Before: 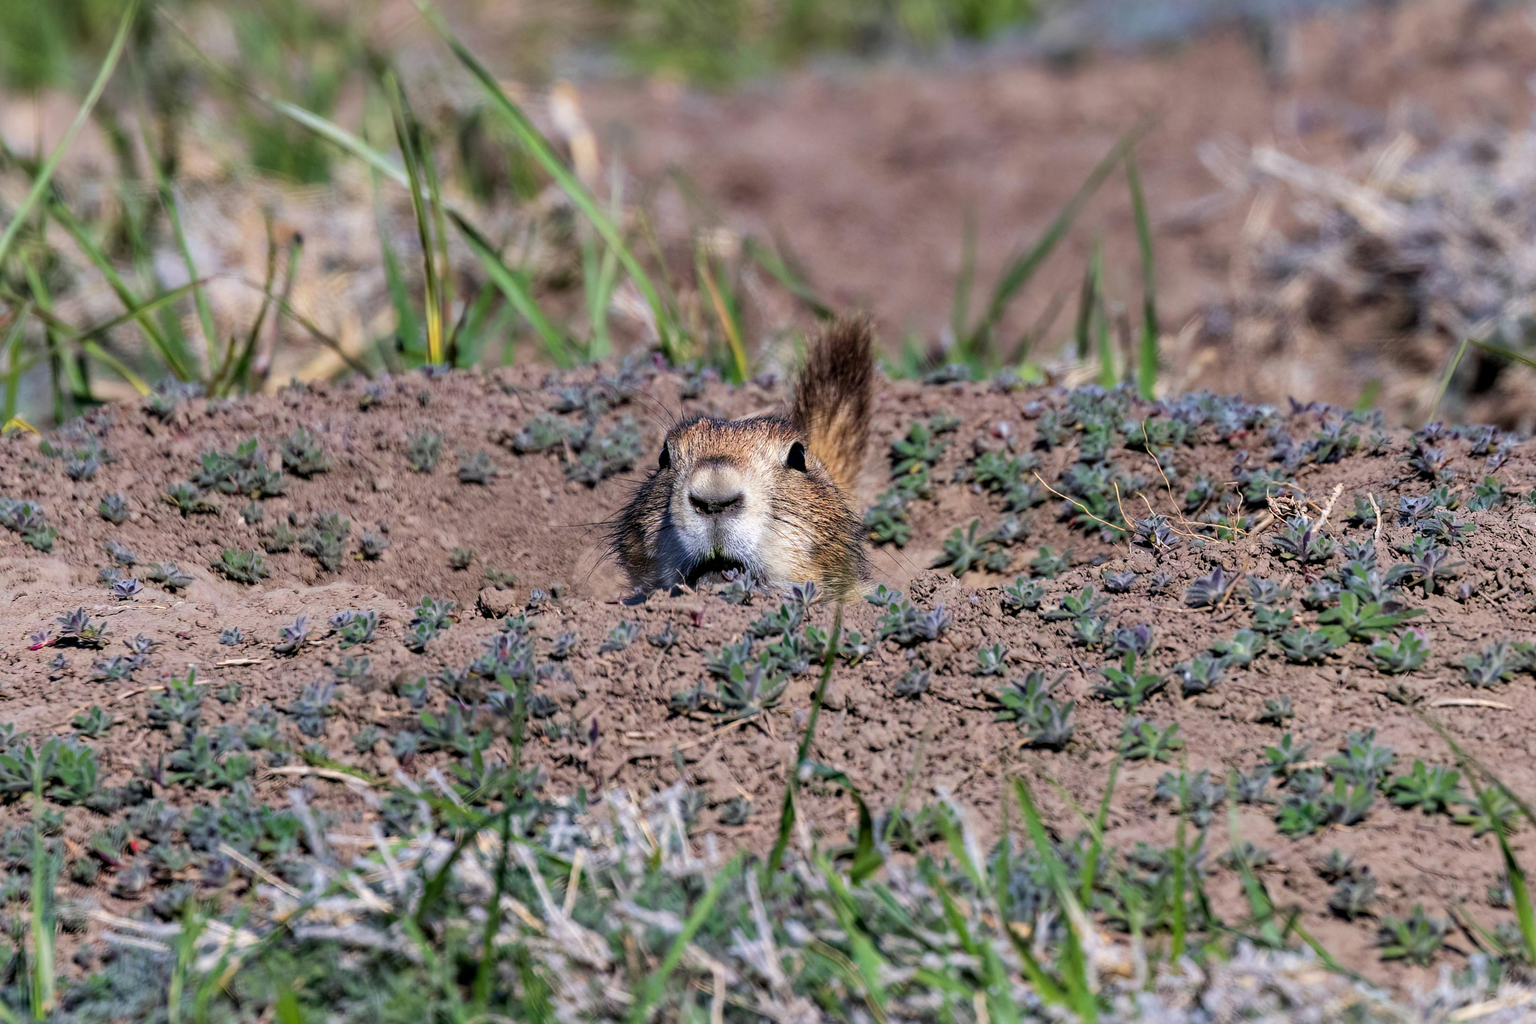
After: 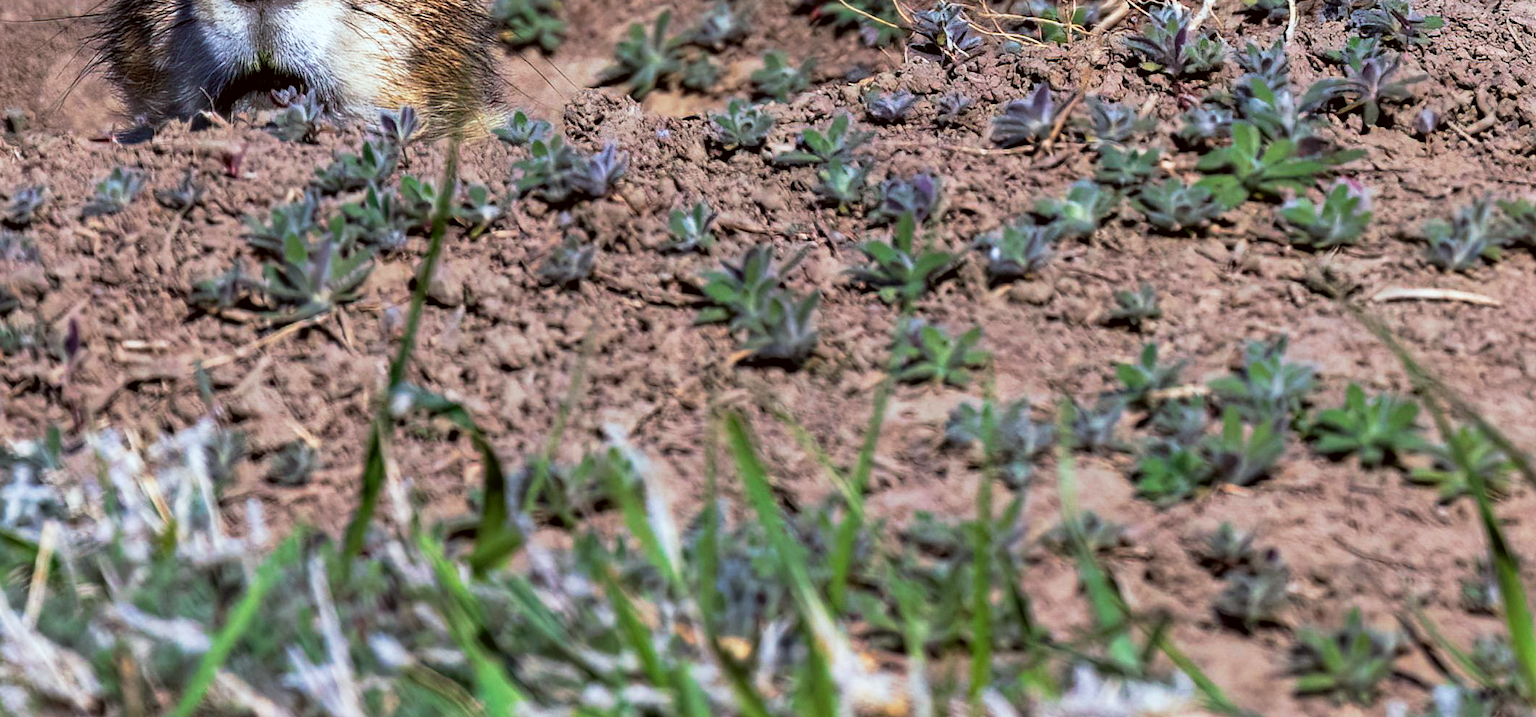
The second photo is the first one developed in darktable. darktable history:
base curve: curves: ch0 [(0, 0) (0.257, 0.25) (0.482, 0.586) (0.757, 0.871) (1, 1)], preserve colors none
crop and rotate: left 35.656%, top 50.129%, bottom 4.779%
color correction: highlights a* -4.87, highlights b* -3.35, shadows a* 4.01, shadows b* 4.24
